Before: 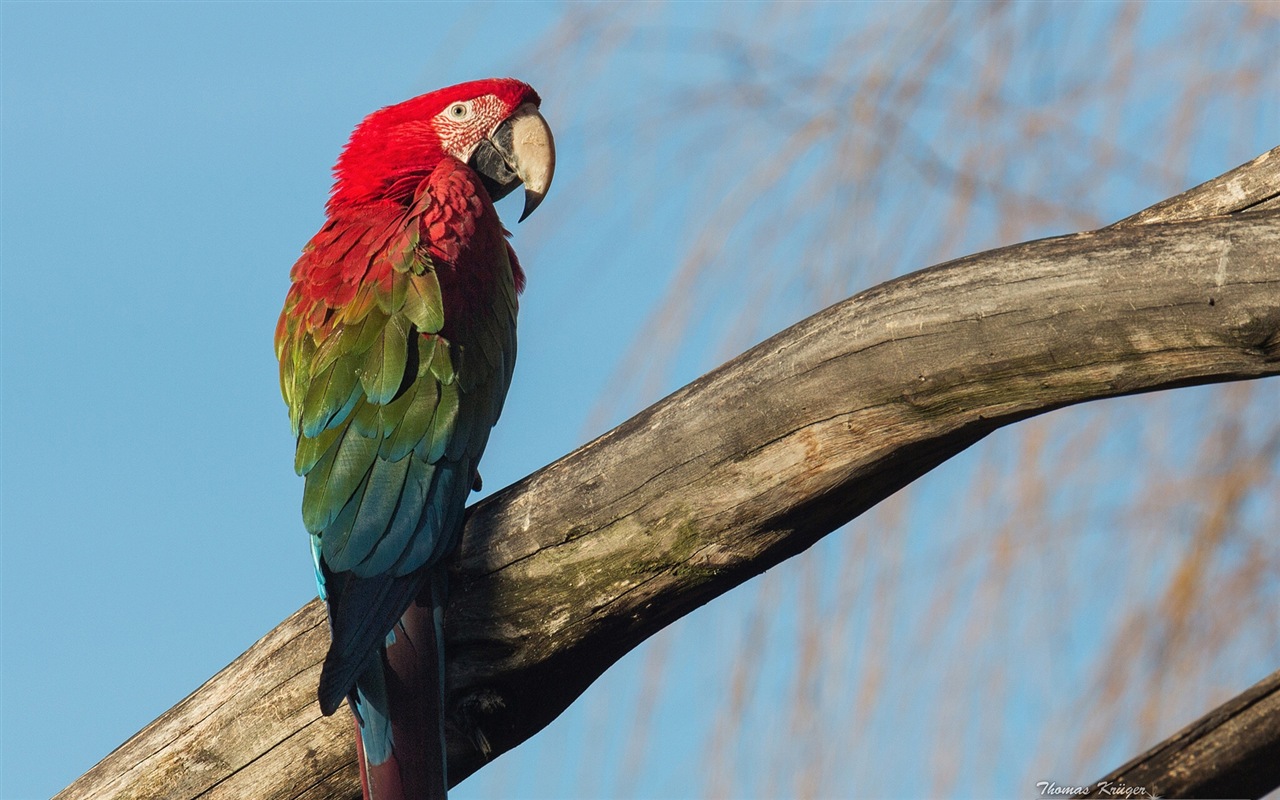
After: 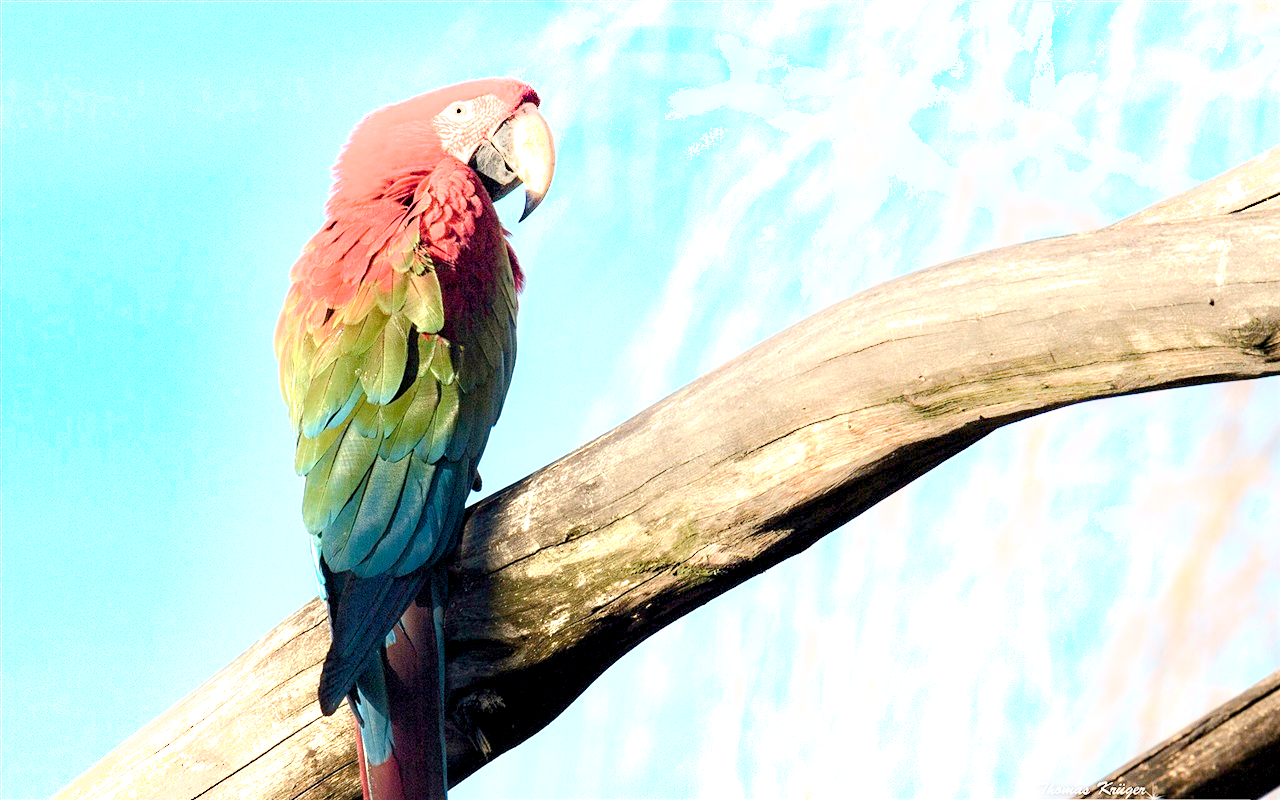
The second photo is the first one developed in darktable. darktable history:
shadows and highlights: highlights 68.72, soften with gaussian
exposure: black level correction 0, exposure 1.443 EV, compensate highlight preservation false
color balance rgb: highlights gain › chroma 1.004%, highlights gain › hue 60.08°, global offset › luminance -1.442%, perceptual saturation grading › global saturation 20%, perceptual saturation grading › highlights -49.654%, perceptual saturation grading › shadows 25.794%, global vibrance 20%
